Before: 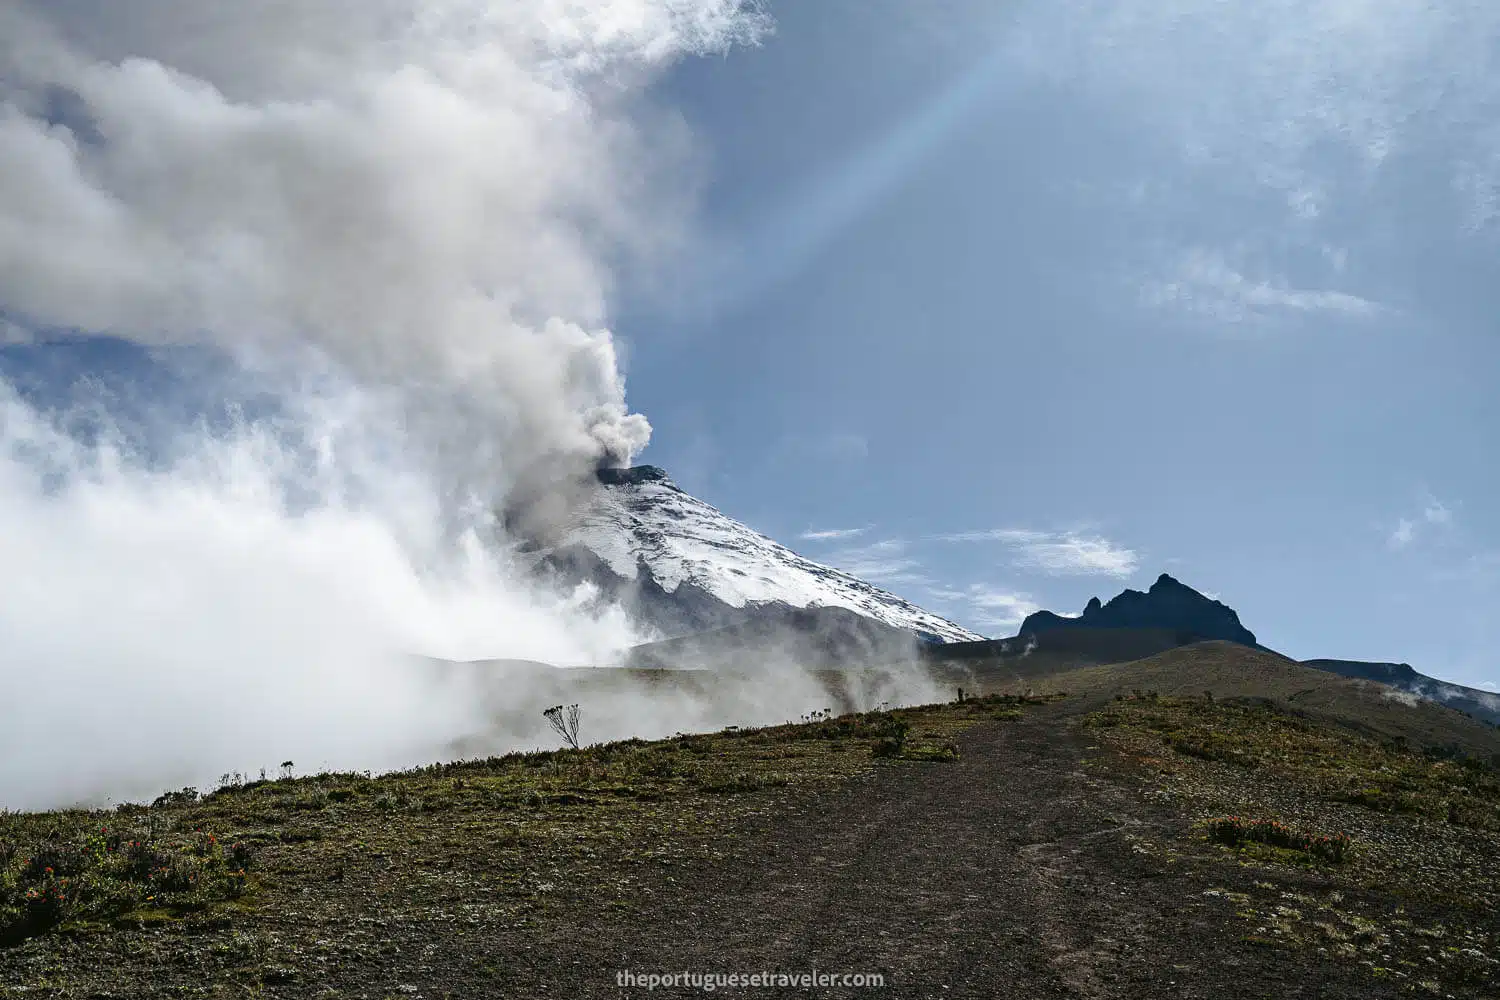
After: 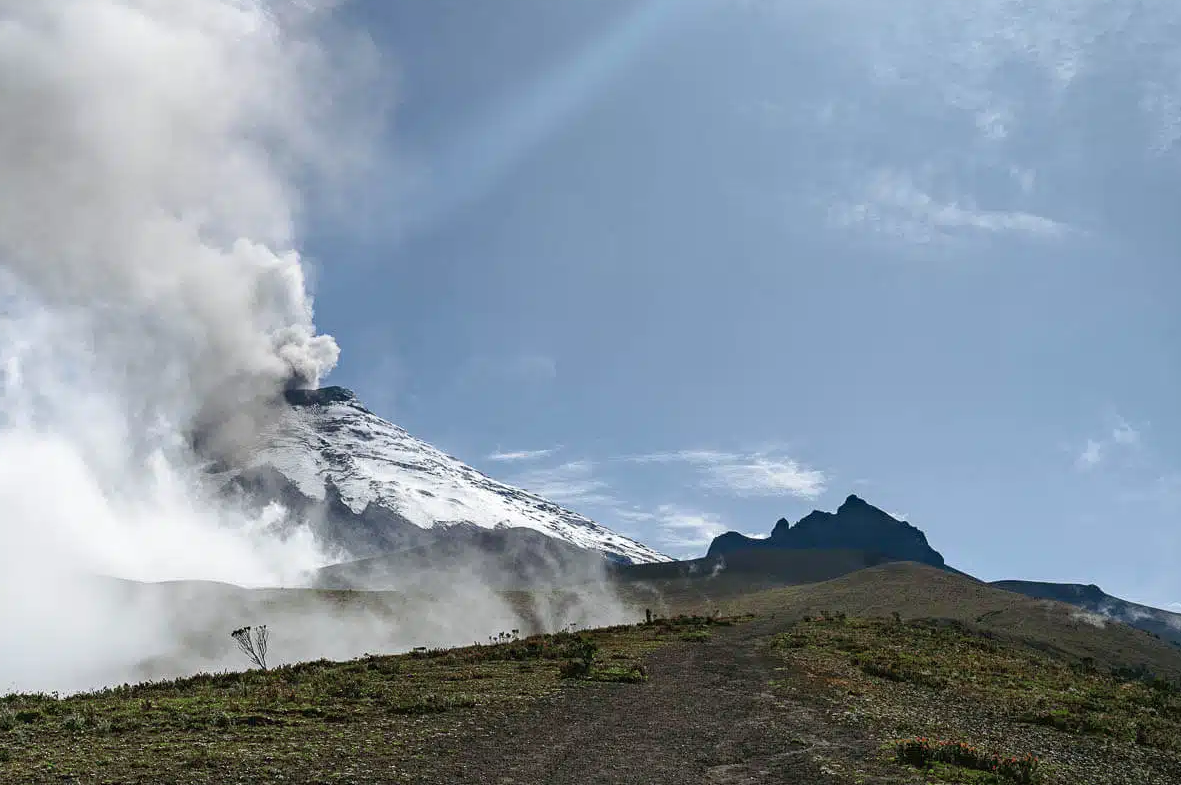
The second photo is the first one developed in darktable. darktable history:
color zones: curves: ch2 [(0, 0.5) (0.143, 0.517) (0.286, 0.571) (0.429, 0.522) (0.571, 0.5) (0.714, 0.5) (0.857, 0.5) (1, 0.5)]
crop and rotate: left 20.812%, top 7.981%, right 0.442%, bottom 13.473%
shadows and highlights: shadows 42.92, highlights 8.45
